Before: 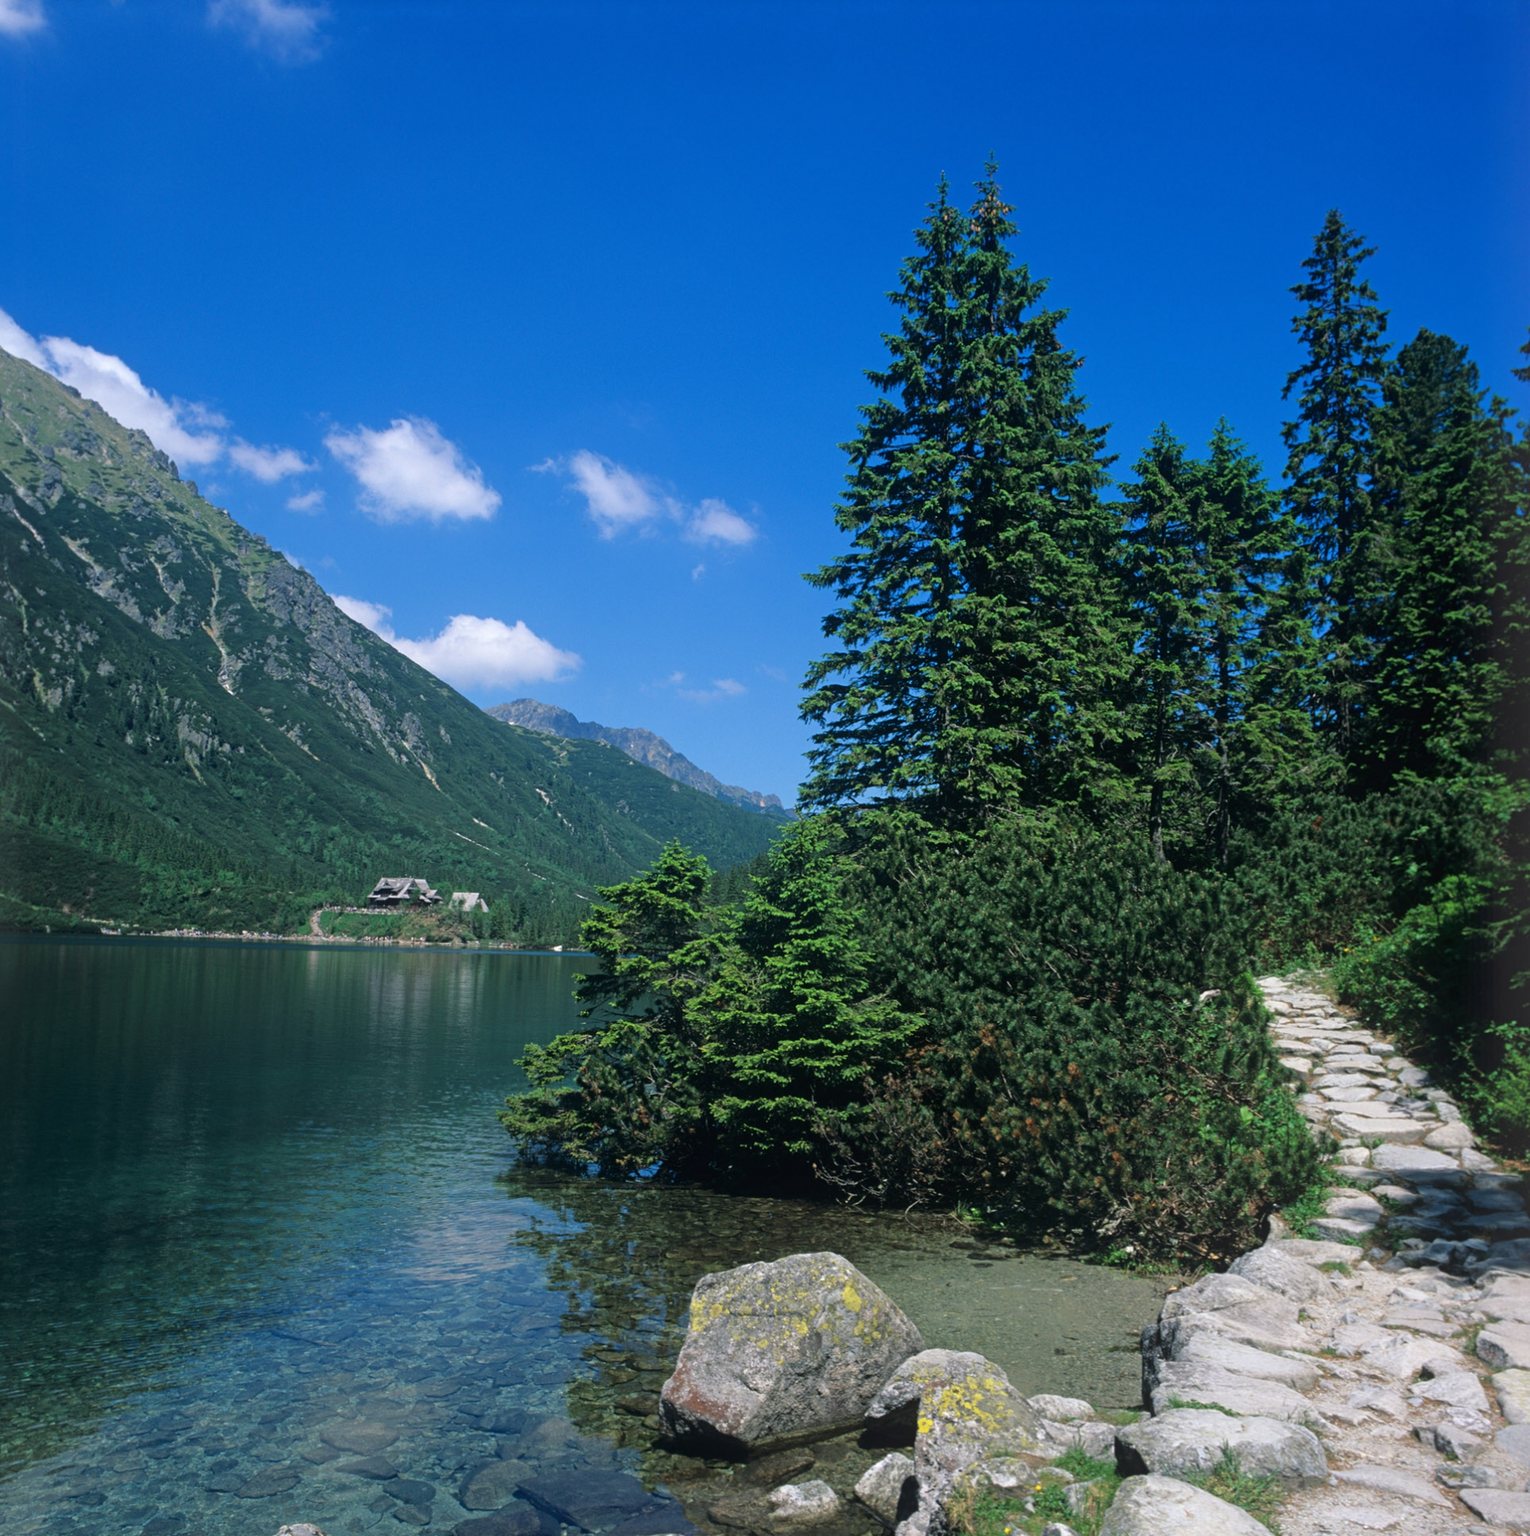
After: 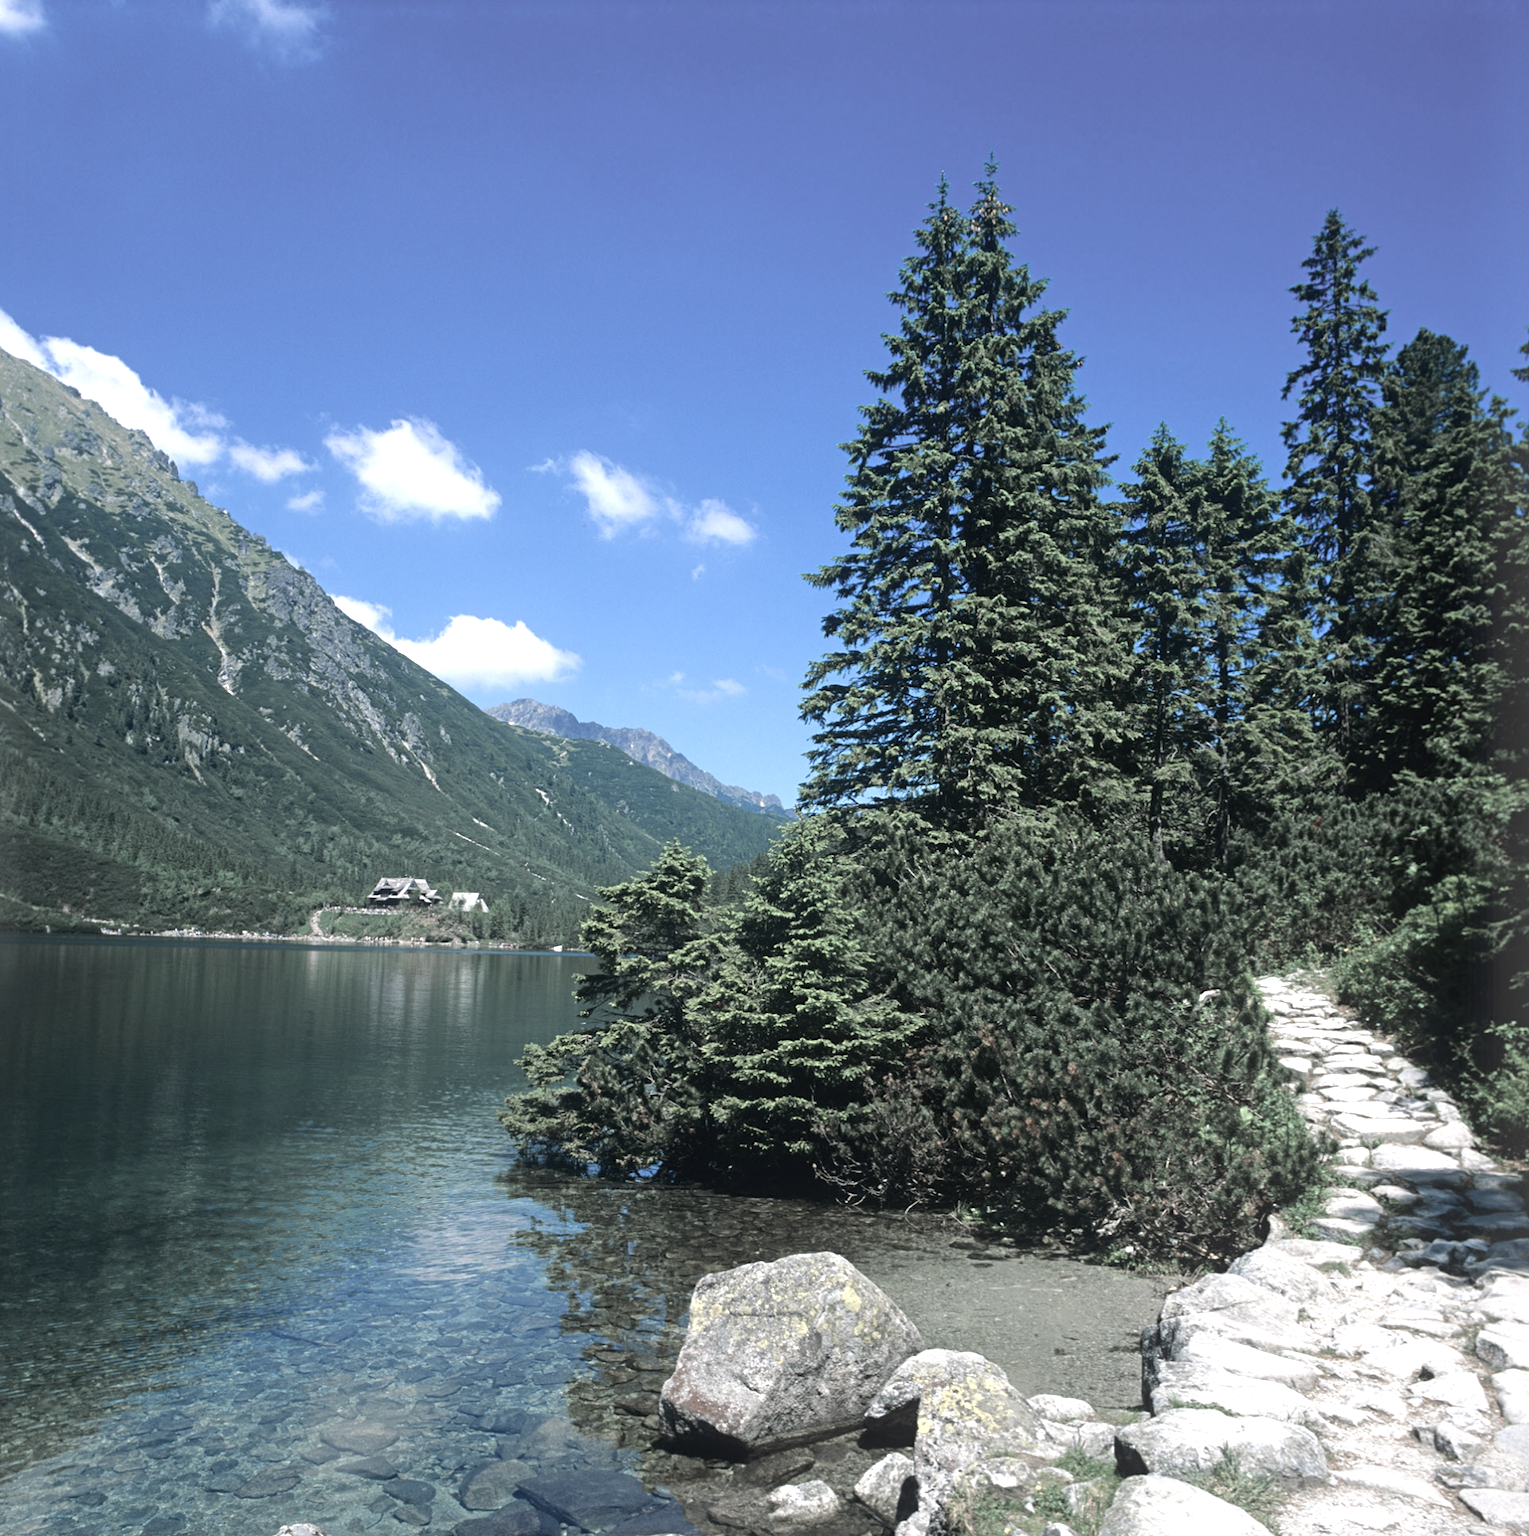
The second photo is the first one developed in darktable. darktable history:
exposure: black level correction 0, exposure 0.892 EV, compensate highlight preservation false
color zones: curves: ch1 [(0.238, 0.163) (0.476, 0.2) (0.733, 0.322) (0.848, 0.134)]
